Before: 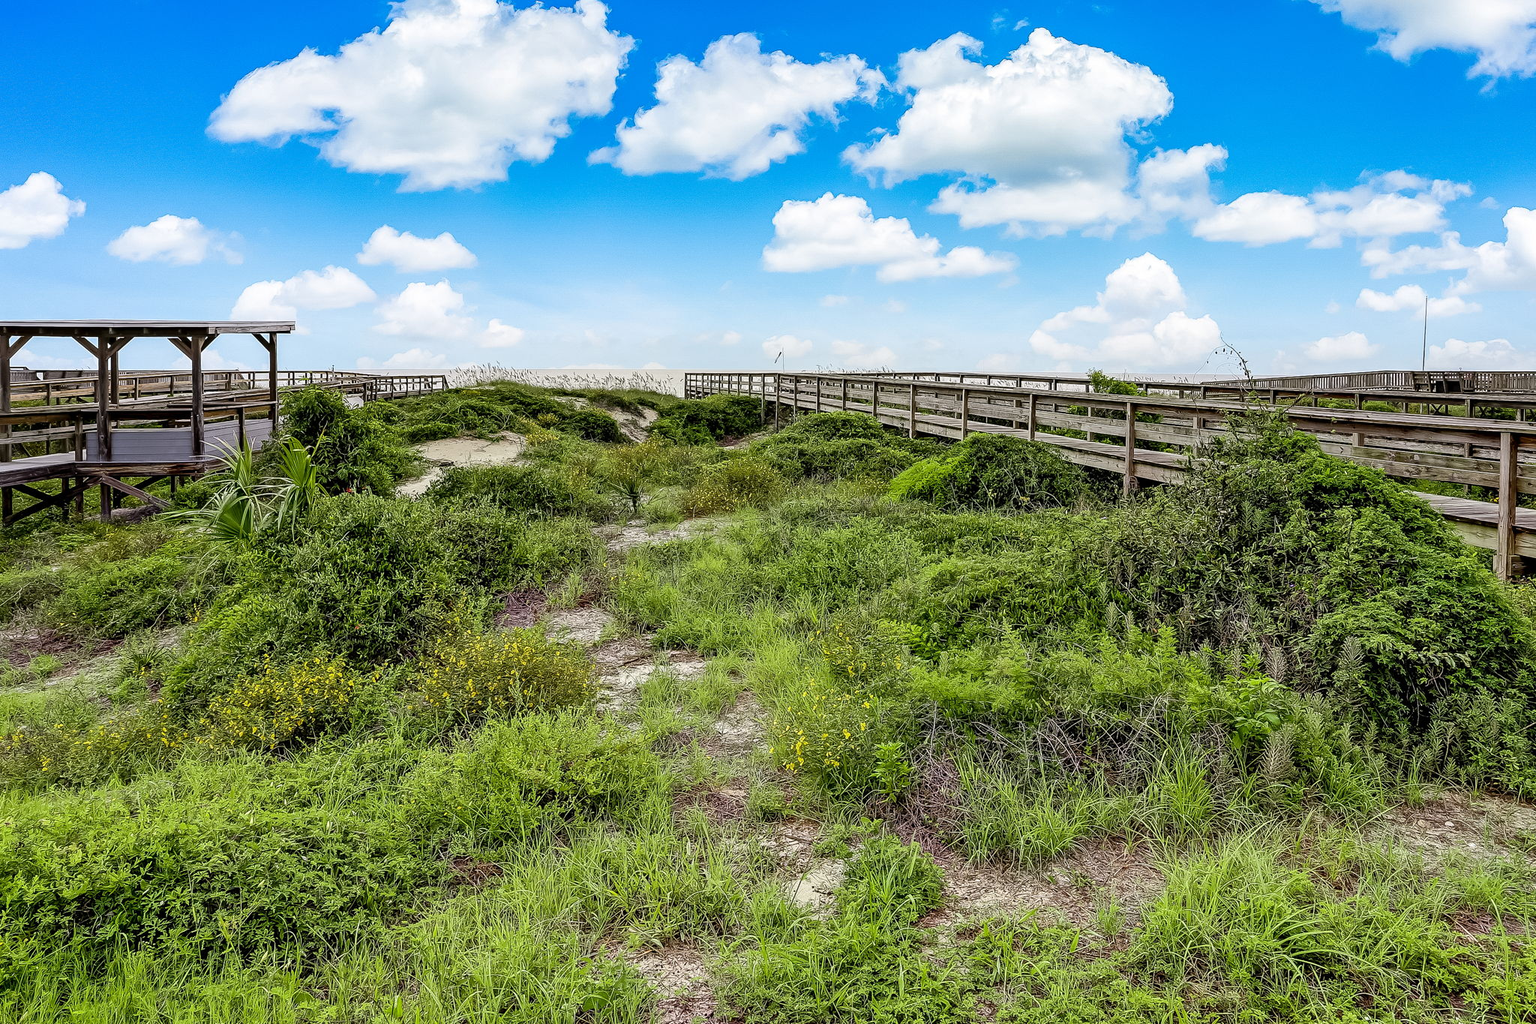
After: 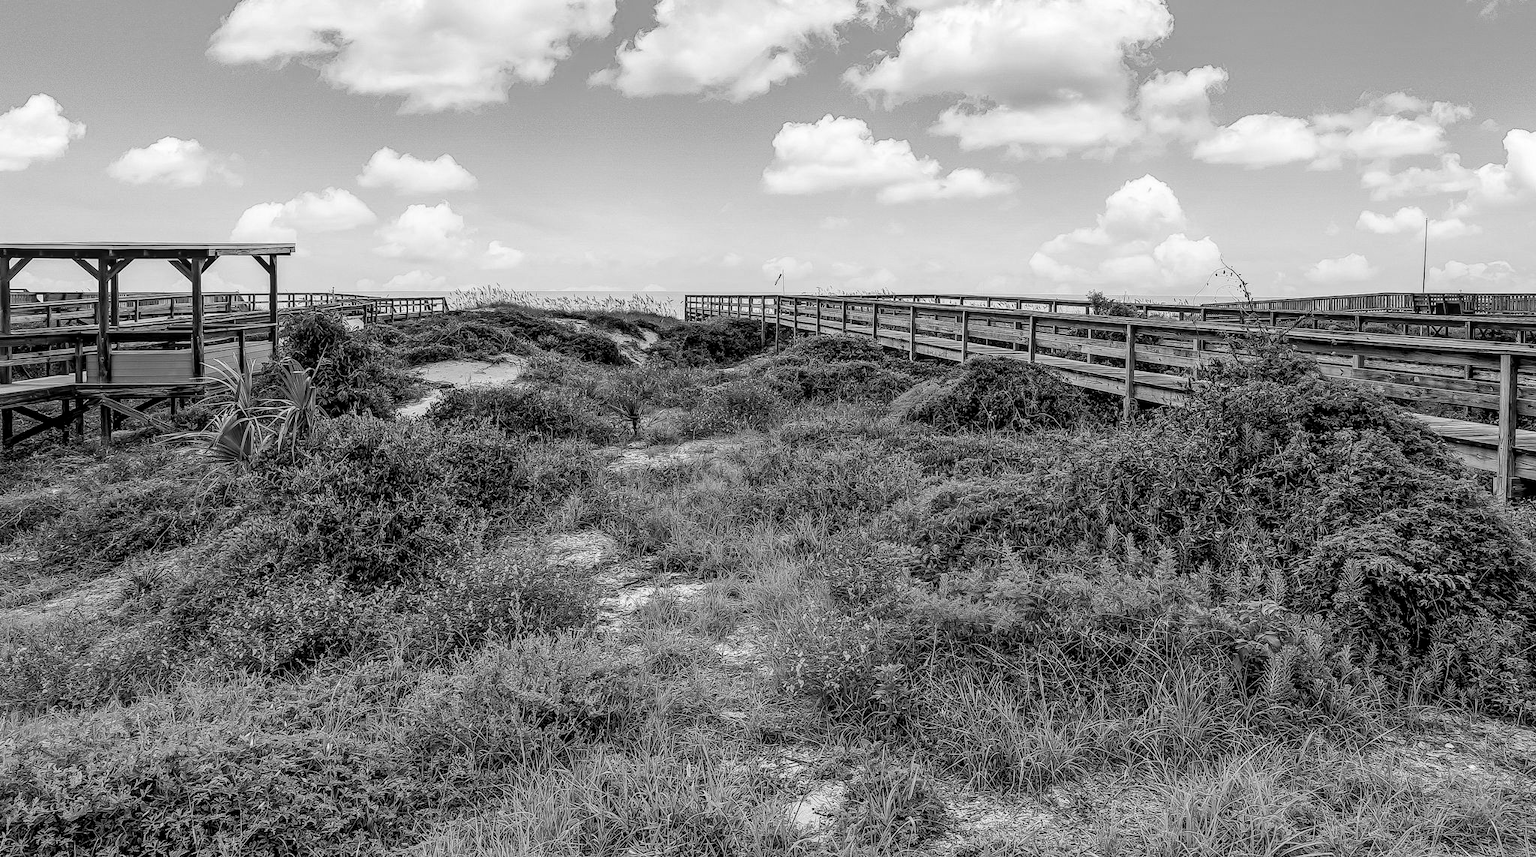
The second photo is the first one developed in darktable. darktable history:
local contrast: on, module defaults
crop: top 7.625%, bottom 8.027%
color calibration: output gray [0.28, 0.41, 0.31, 0], gray › normalize channels true, illuminant same as pipeline (D50), adaptation XYZ, x 0.346, y 0.359, gamut compression 0
